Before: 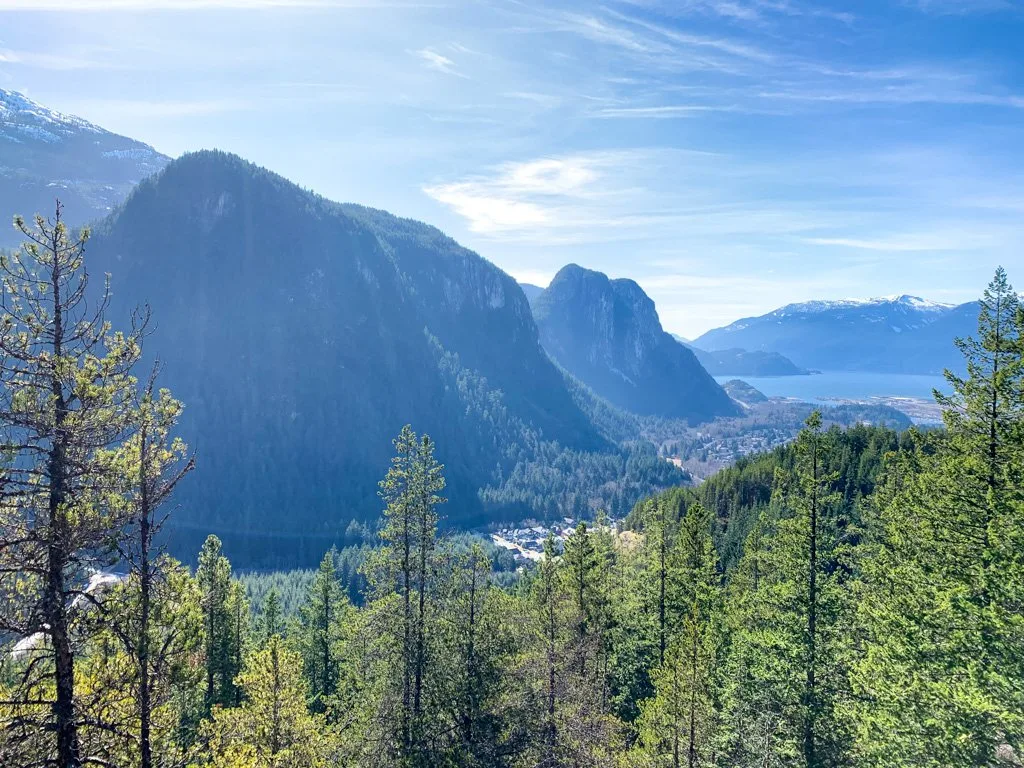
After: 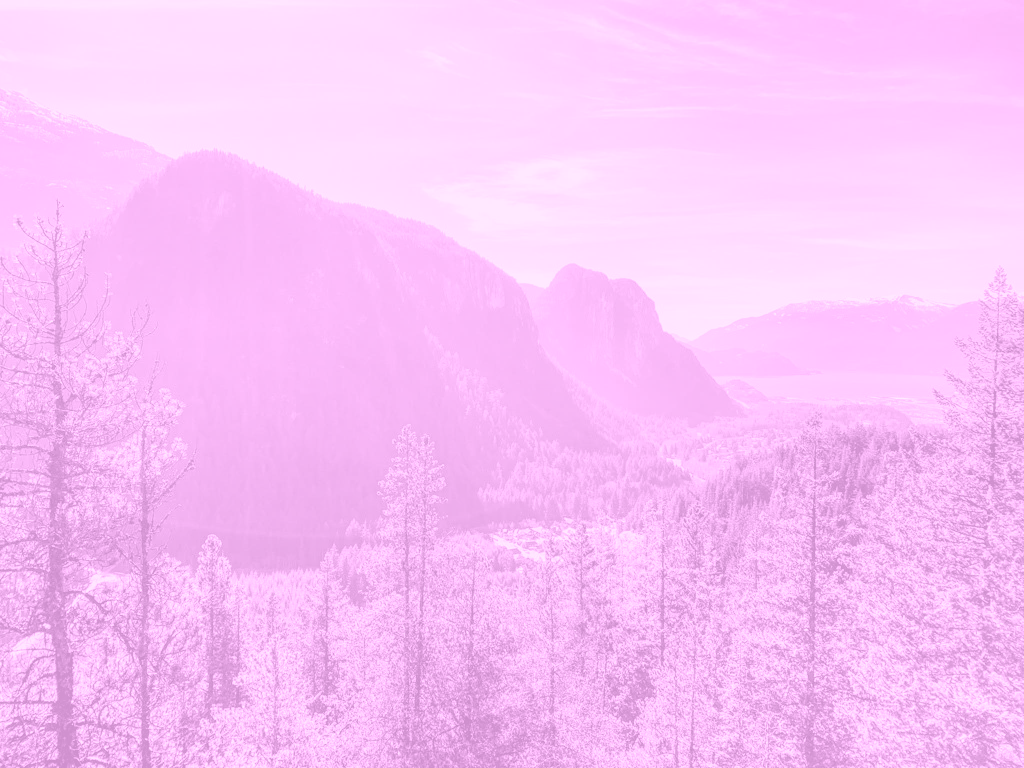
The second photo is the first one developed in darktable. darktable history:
color correction: highlights a* 9.03, highlights b* 8.71, shadows a* 40, shadows b* 40, saturation 0.8
colorize: hue 331.2°, saturation 75%, source mix 30.28%, lightness 70.52%, version 1
local contrast: on, module defaults
